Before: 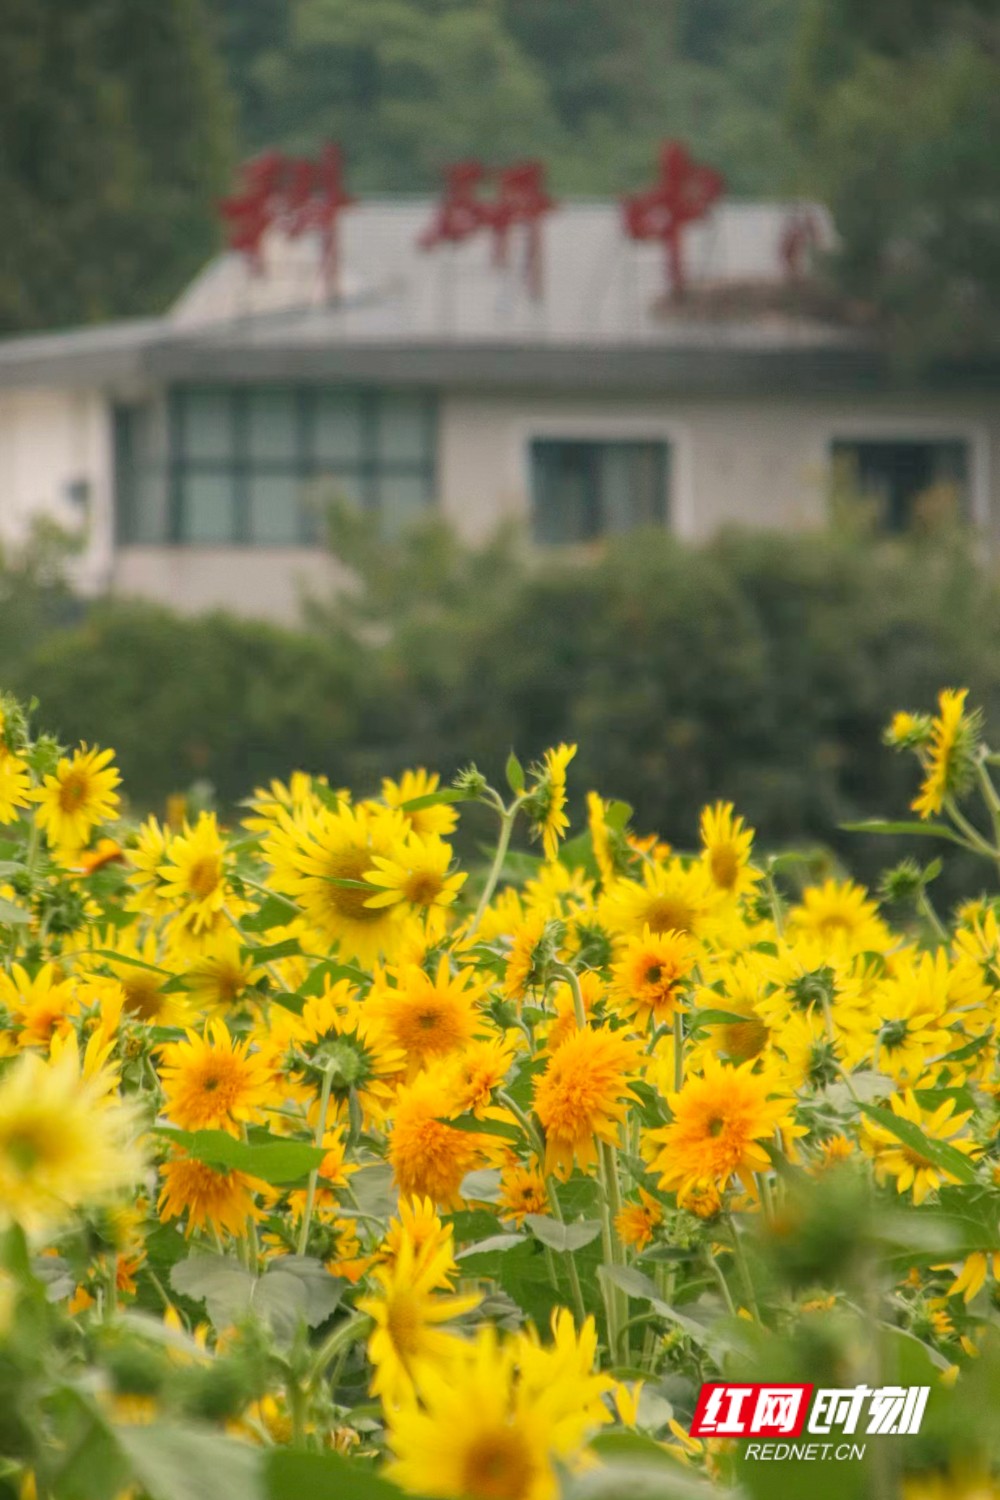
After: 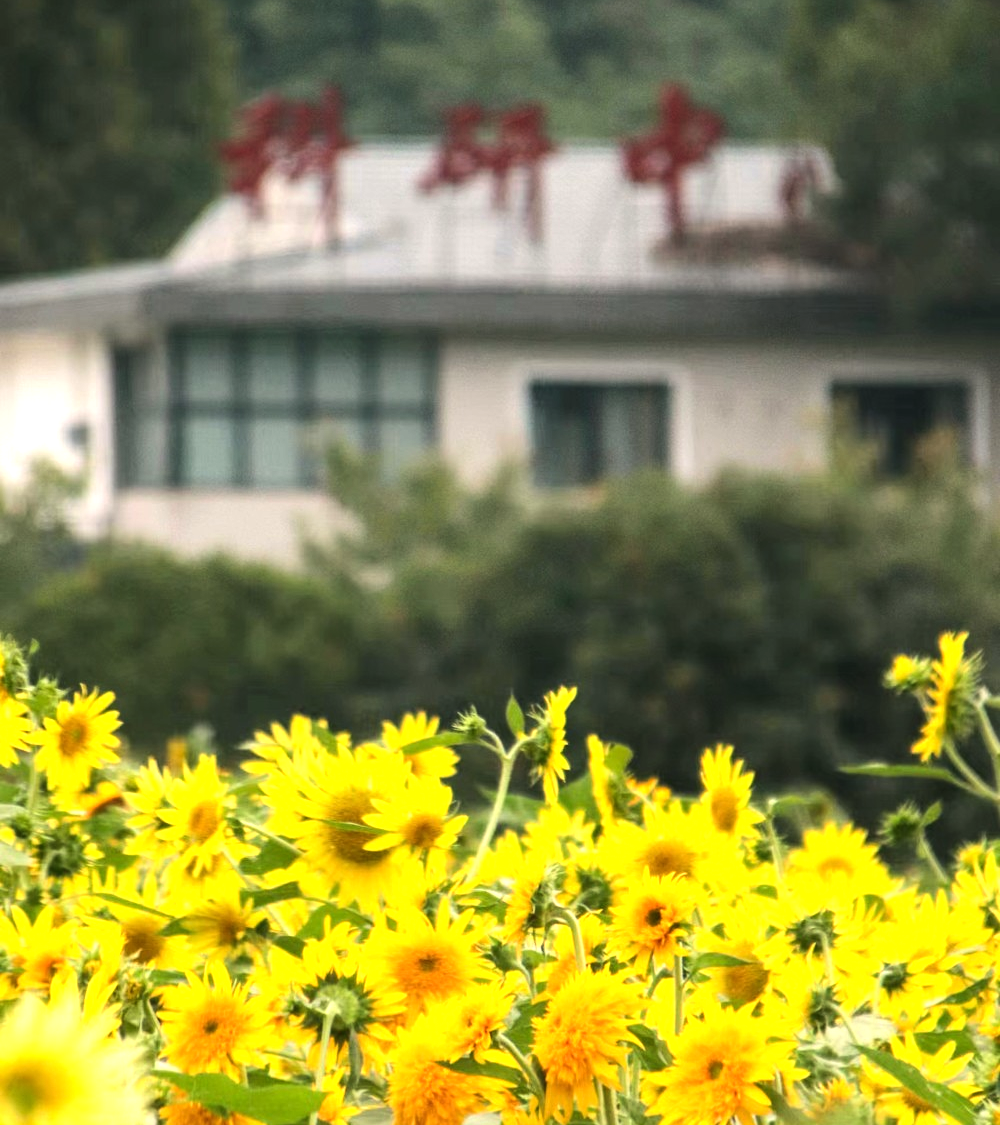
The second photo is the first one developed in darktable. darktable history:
crop: top 3.857%, bottom 21.132%
tone equalizer: -8 EV -1.08 EV, -7 EV -1.01 EV, -6 EV -0.867 EV, -5 EV -0.578 EV, -3 EV 0.578 EV, -2 EV 0.867 EV, -1 EV 1.01 EV, +0 EV 1.08 EV, edges refinement/feathering 500, mask exposure compensation -1.57 EV, preserve details no
